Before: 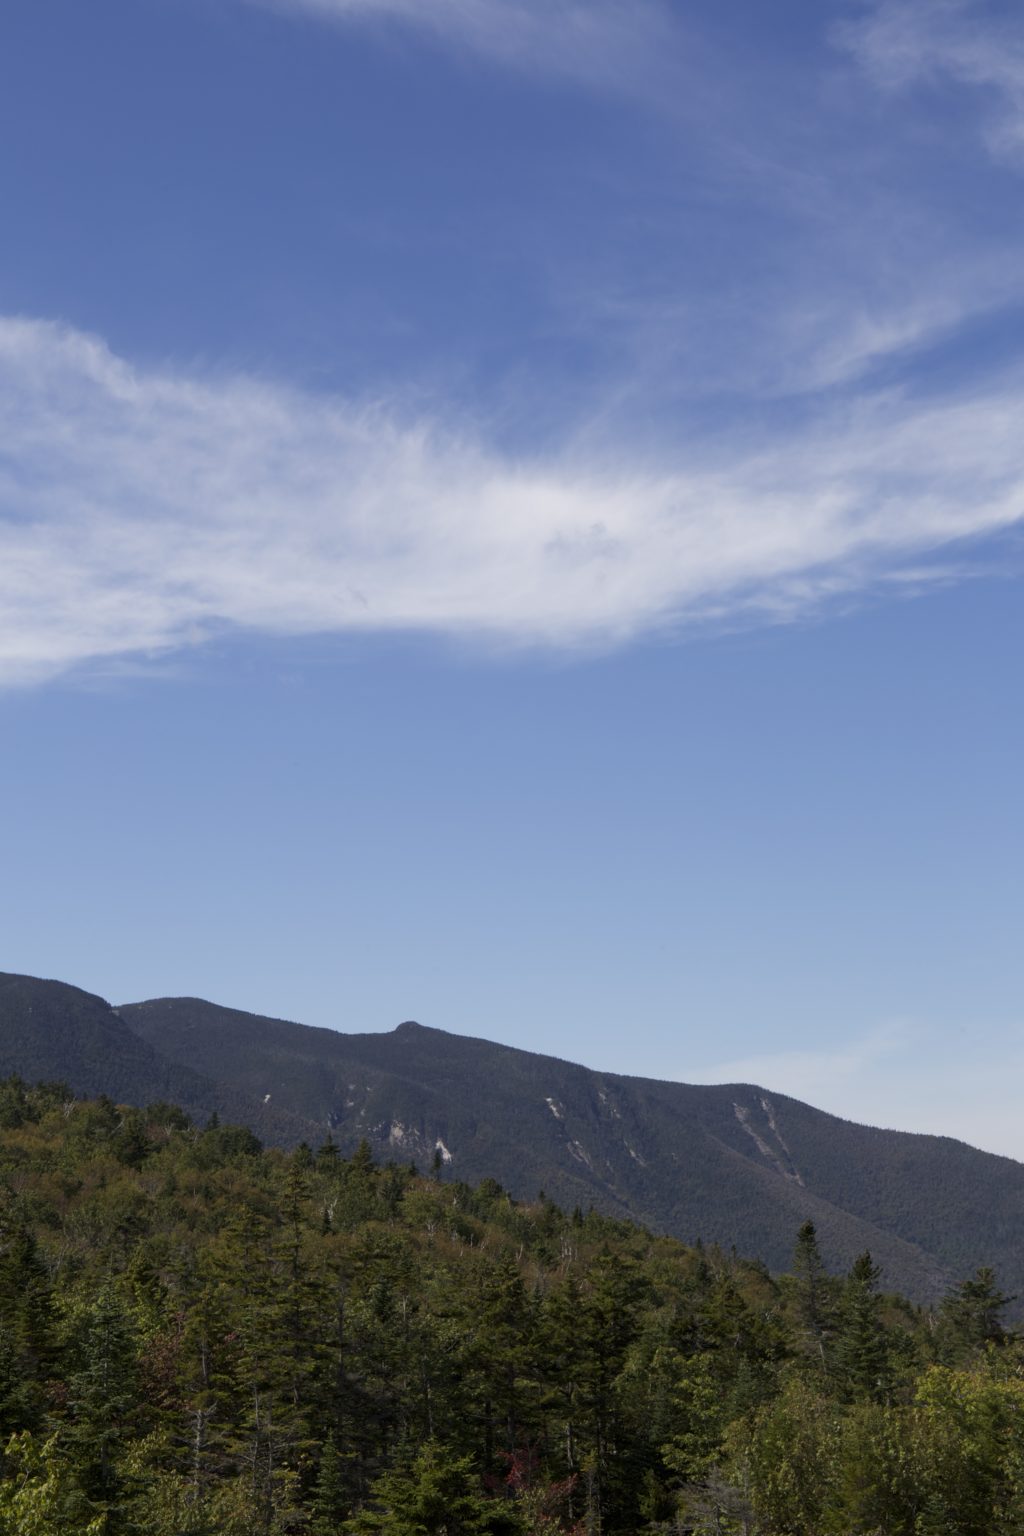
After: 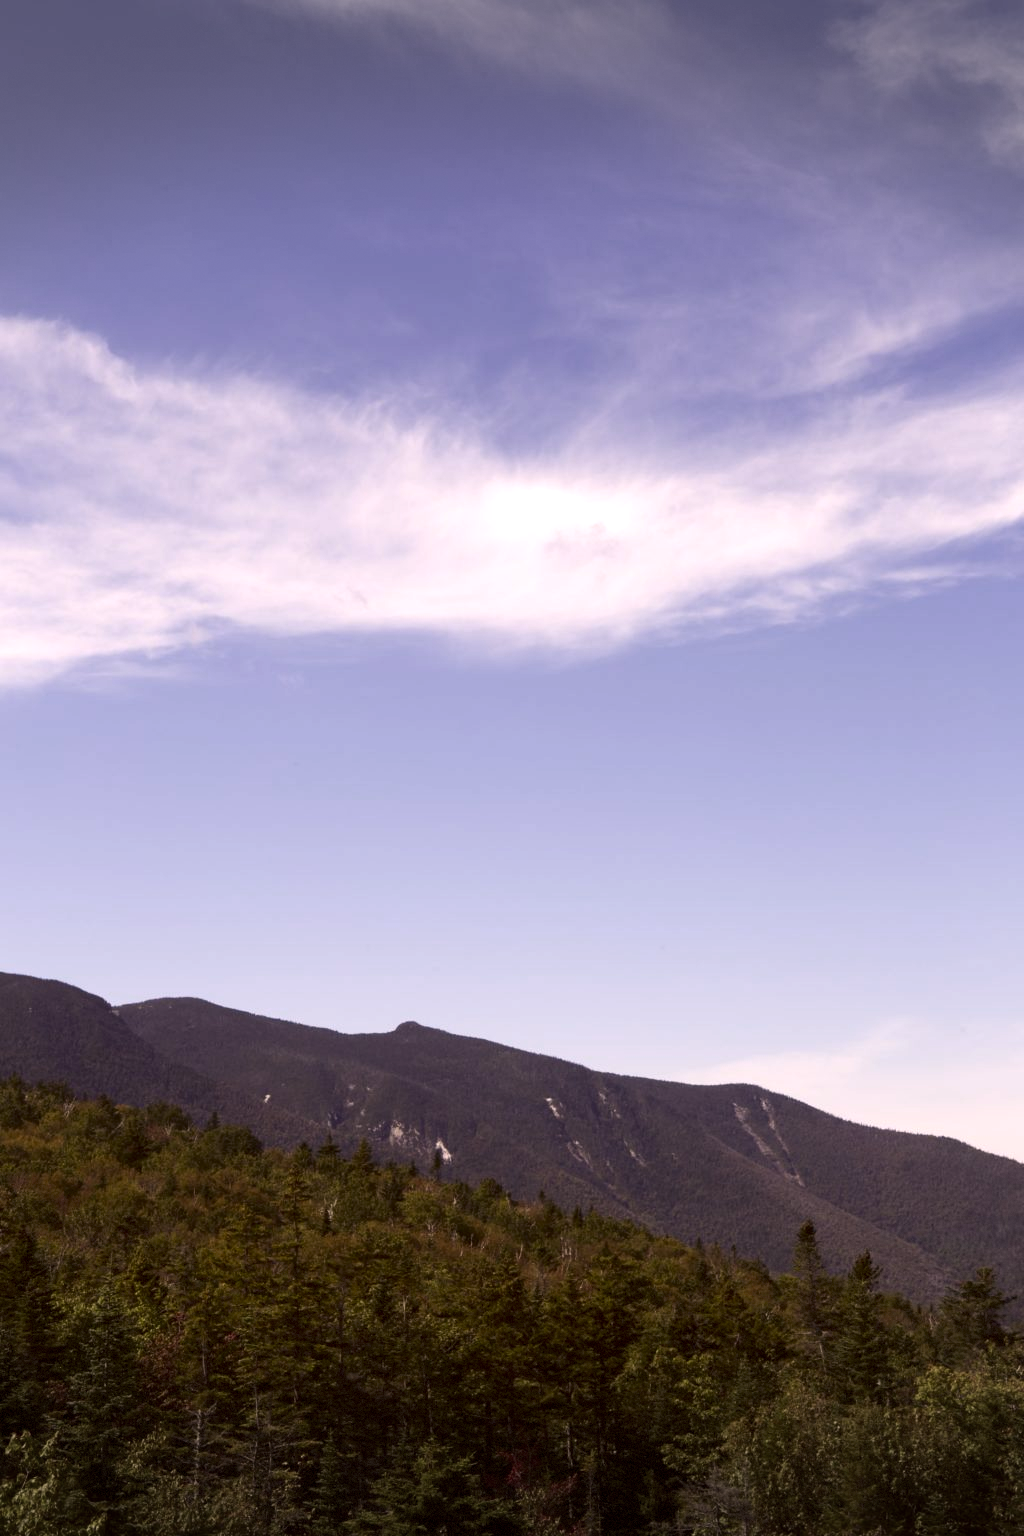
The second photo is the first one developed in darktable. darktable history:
exposure: exposure 0.6 EV, compensate highlight preservation false
color zones: curves: ch0 [(0.25, 0.5) (0.636, 0.25) (0.75, 0.5)]
vignetting: fall-off start 100%, brightness -0.406, saturation -0.3, width/height ratio 1.324, dithering 8-bit output, unbound false
color correction: highlights a* 10.21, highlights b* 9.79, shadows a* 8.61, shadows b* 7.88, saturation 0.8
contrast brightness saturation: contrast 0.12, brightness -0.12, saturation 0.2
